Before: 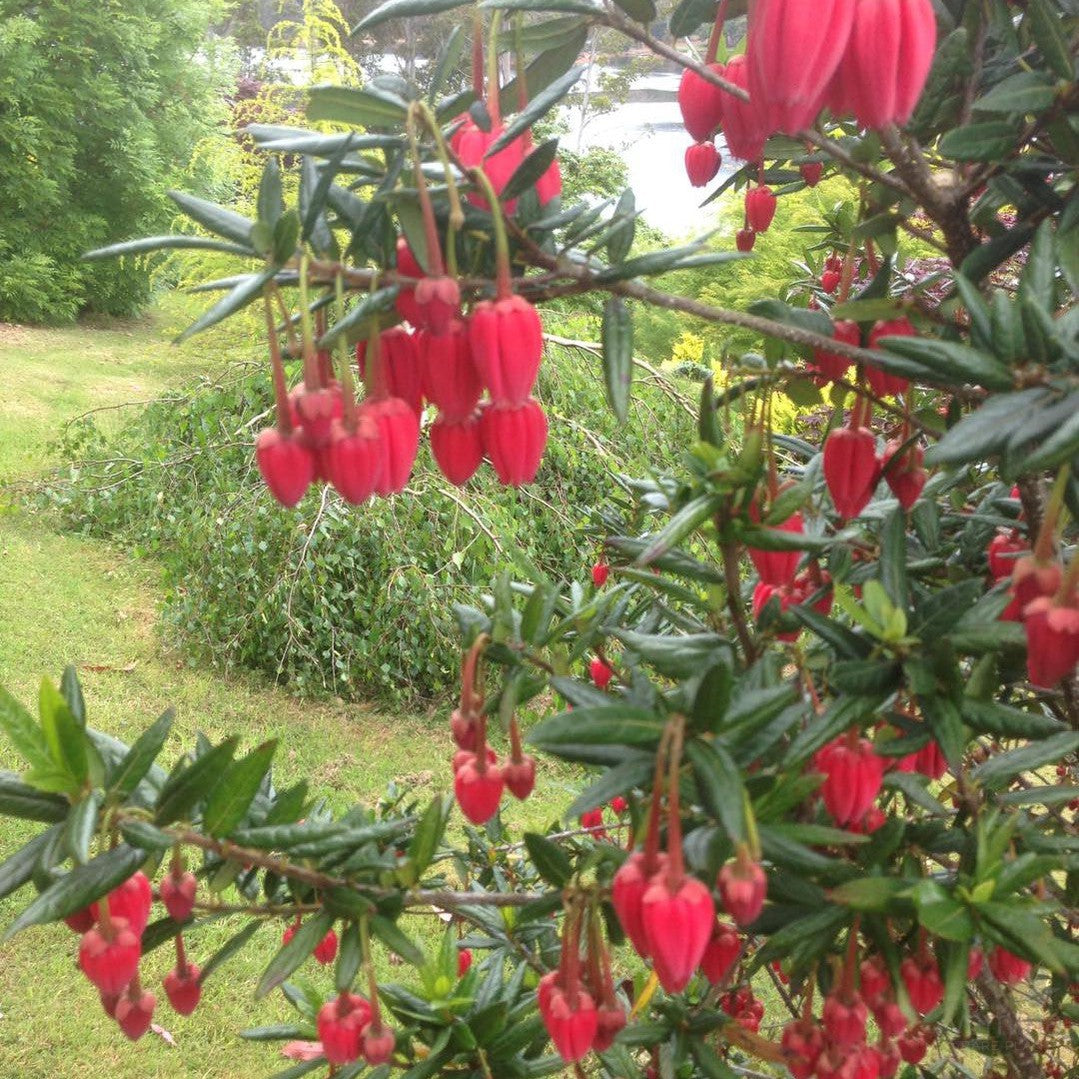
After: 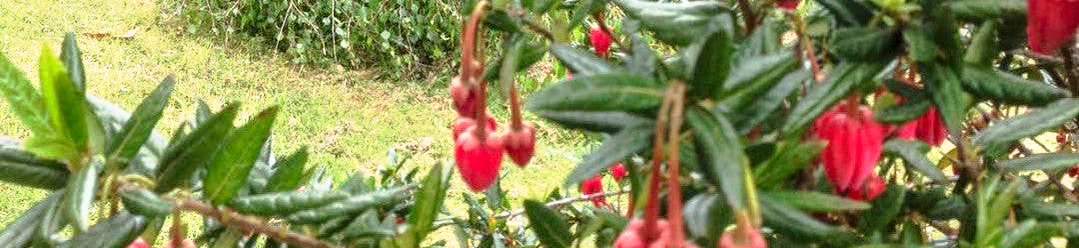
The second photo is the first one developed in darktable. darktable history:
crop and rotate: top 58.745%, bottom 18.219%
tone curve: curves: ch0 [(0, 0) (0.105, 0.068) (0.195, 0.162) (0.283, 0.283) (0.384, 0.404) (0.485, 0.531) (0.638, 0.681) (0.795, 0.879) (1, 0.977)]; ch1 [(0, 0) (0.161, 0.092) (0.35, 0.33) (0.379, 0.401) (0.456, 0.469) (0.504, 0.498) (0.53, 0.532) (0.58, 0.619) (0.635, 0.671) (1, 1)]; ch2 [(0, 0) (0.371, 0.362) (0.437, 0.437) (0.483, 0.484) (0.53, 0.515) (0.56, 0.58) (0.622, 0.606) (1, 1)], preserve colors none
contrast equalizer: y [[0.6 ×6], [0.55 ×6], [0 ×6], [0 ×6], [0 ×6]], mix 0.209
base curve: curves: ch0 [(0, 0) (0.666, 0.806) (1, 1)], preserve colors none
local contrast: on, module defaults
